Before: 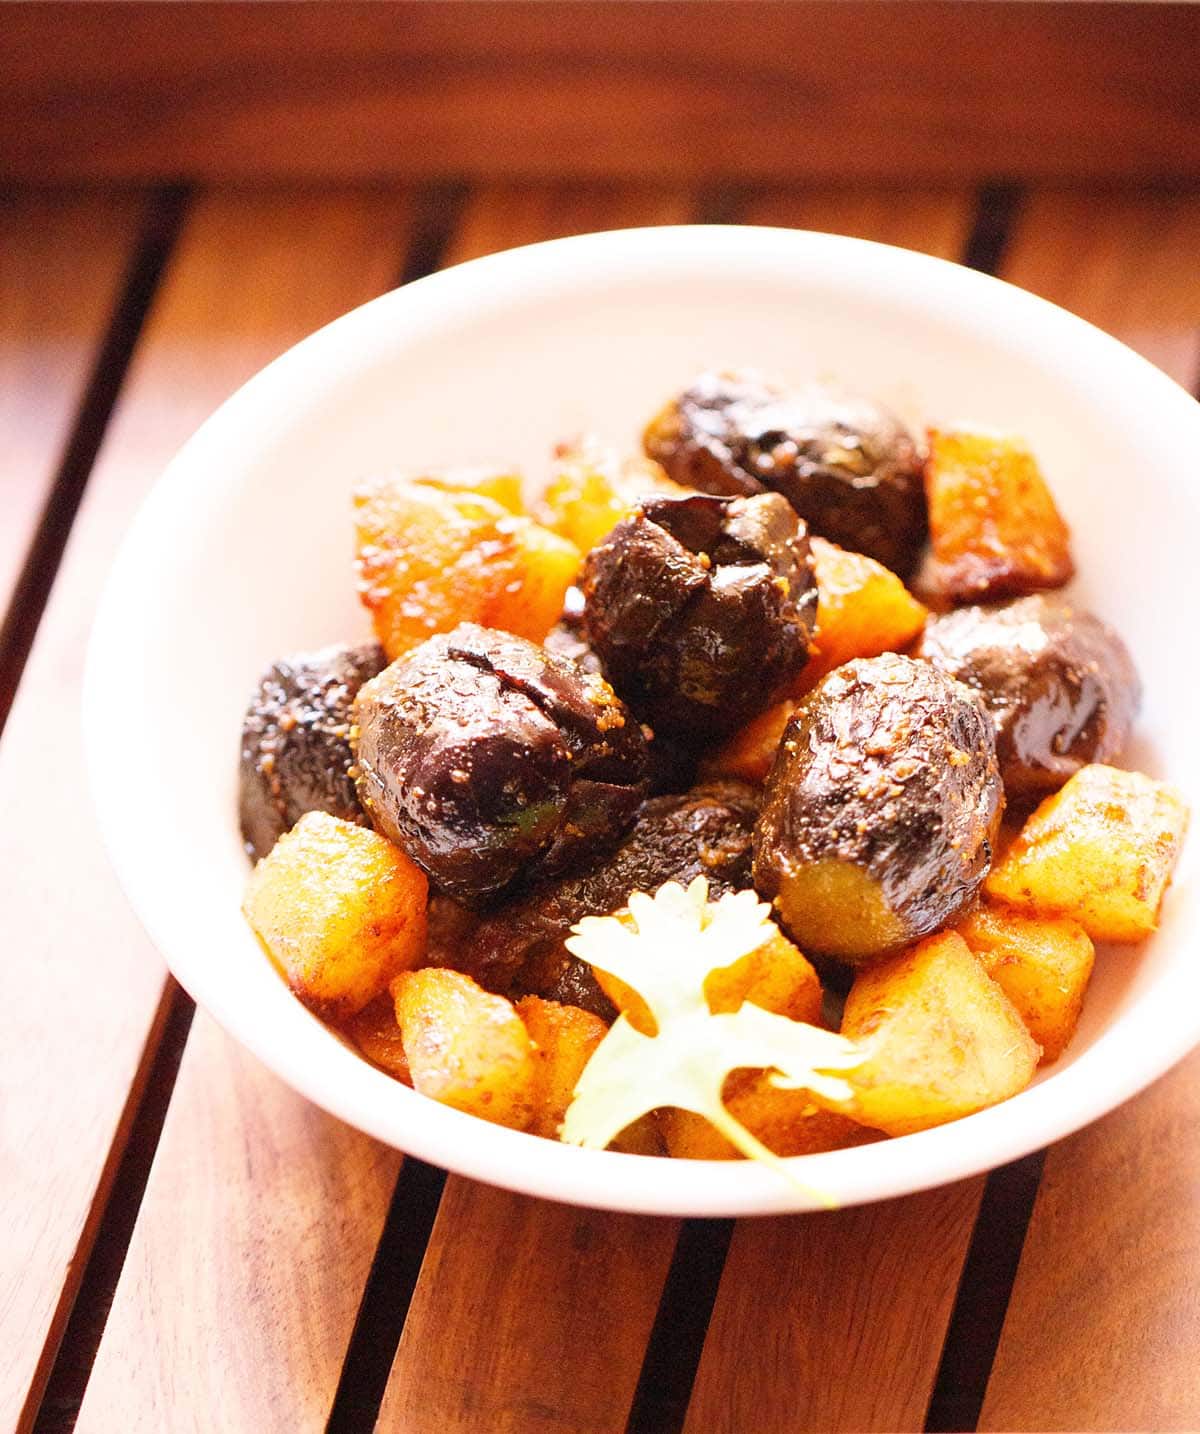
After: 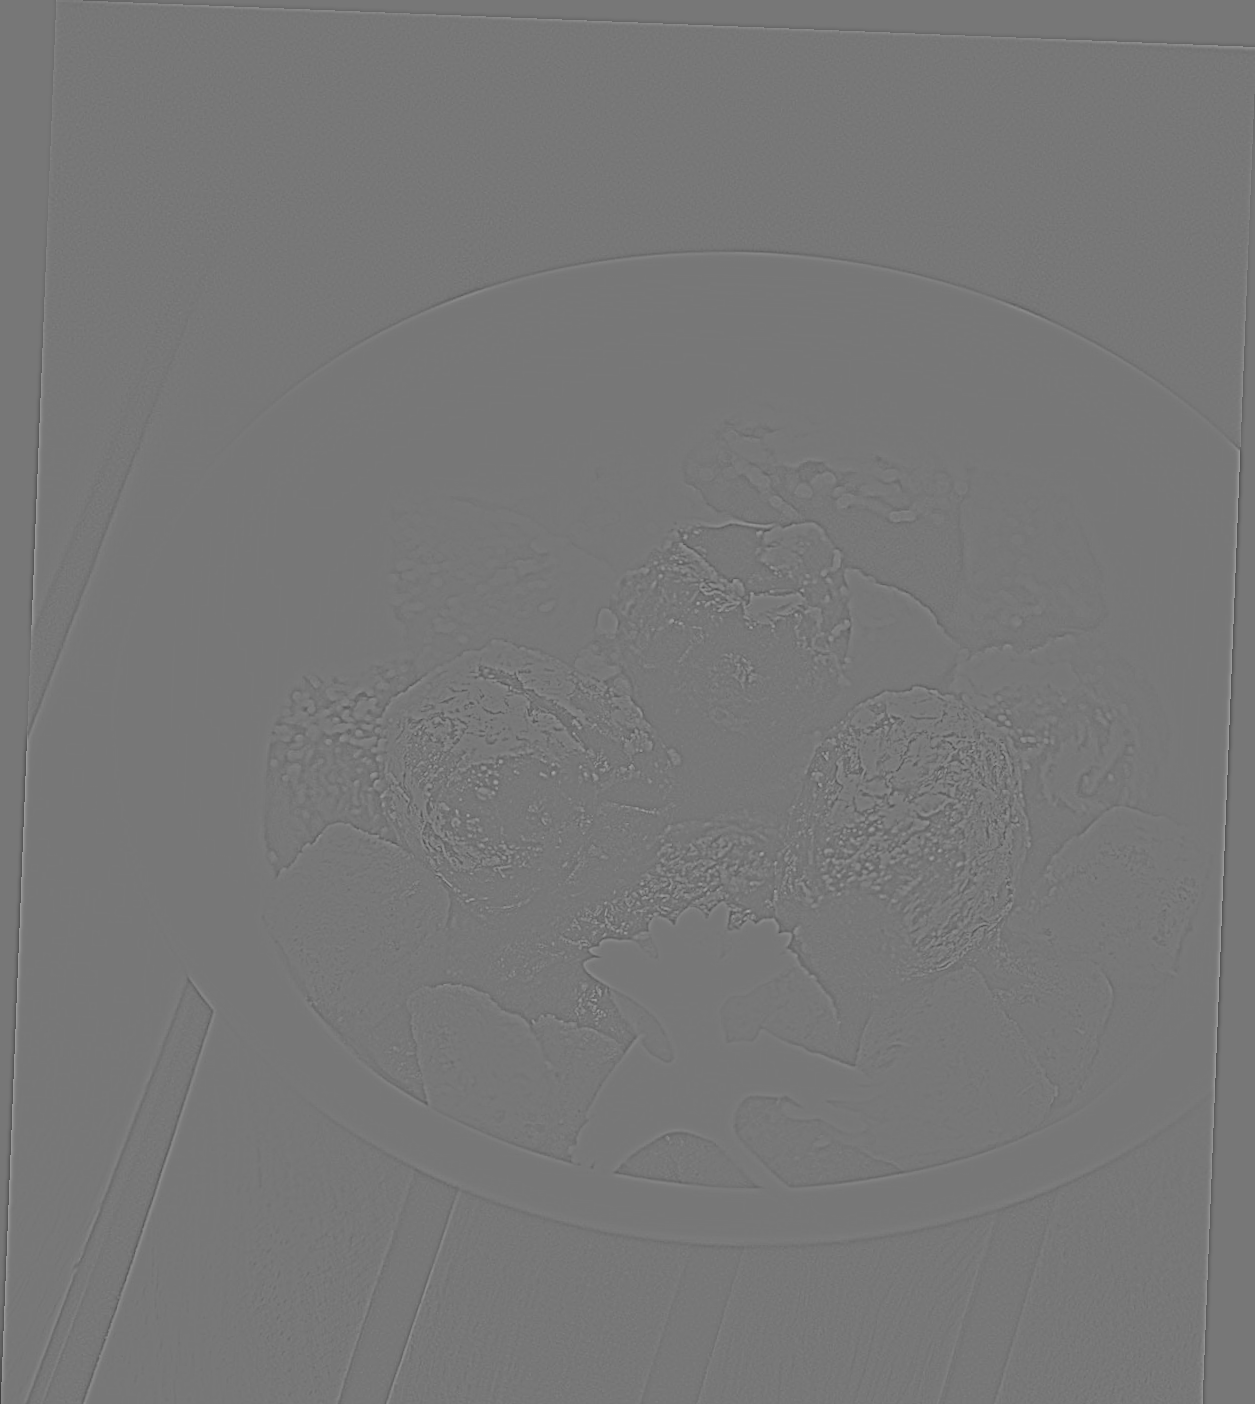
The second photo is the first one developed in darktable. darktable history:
highpass: sharpness 5.84%, contrast boost 8.44%
crop and rotate: top 0%, bottom 5.097%
shadows and highlights: shadows 62.66, white point adjustment 0.37, highlights -34.44, compress 83.82%
rotate and perspective: rotation 2.27°, automatic cropping off
color correction: saturation 0.85
